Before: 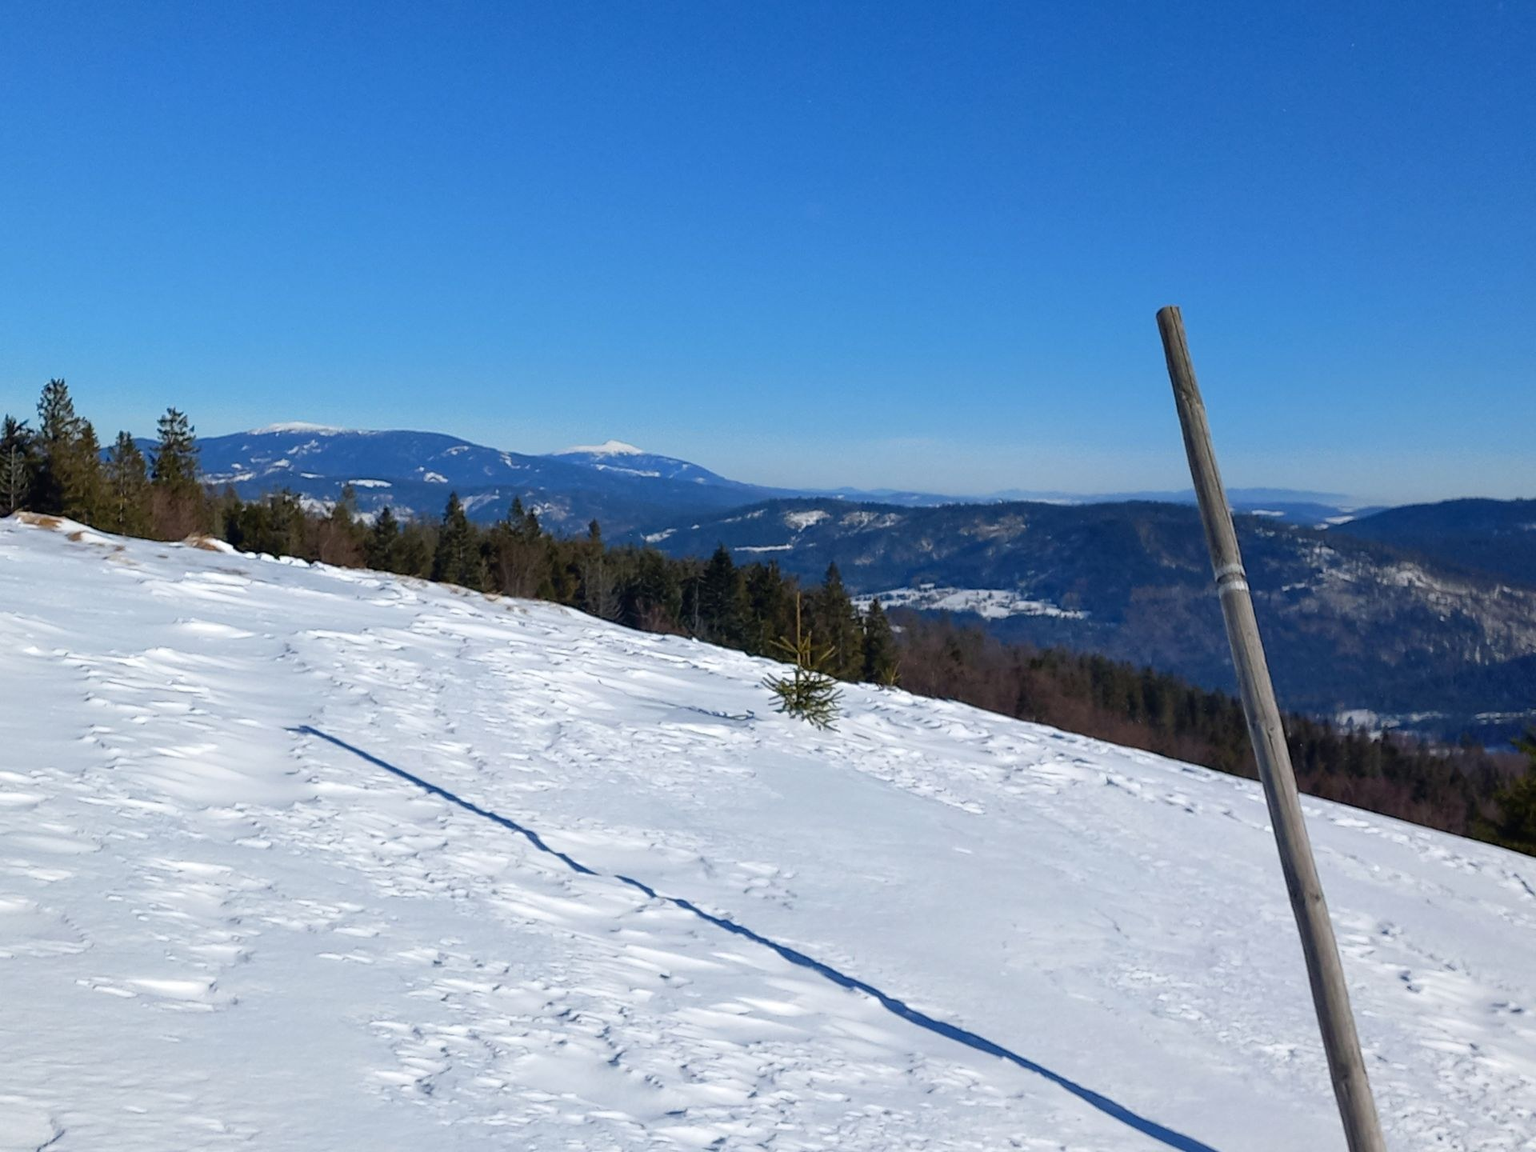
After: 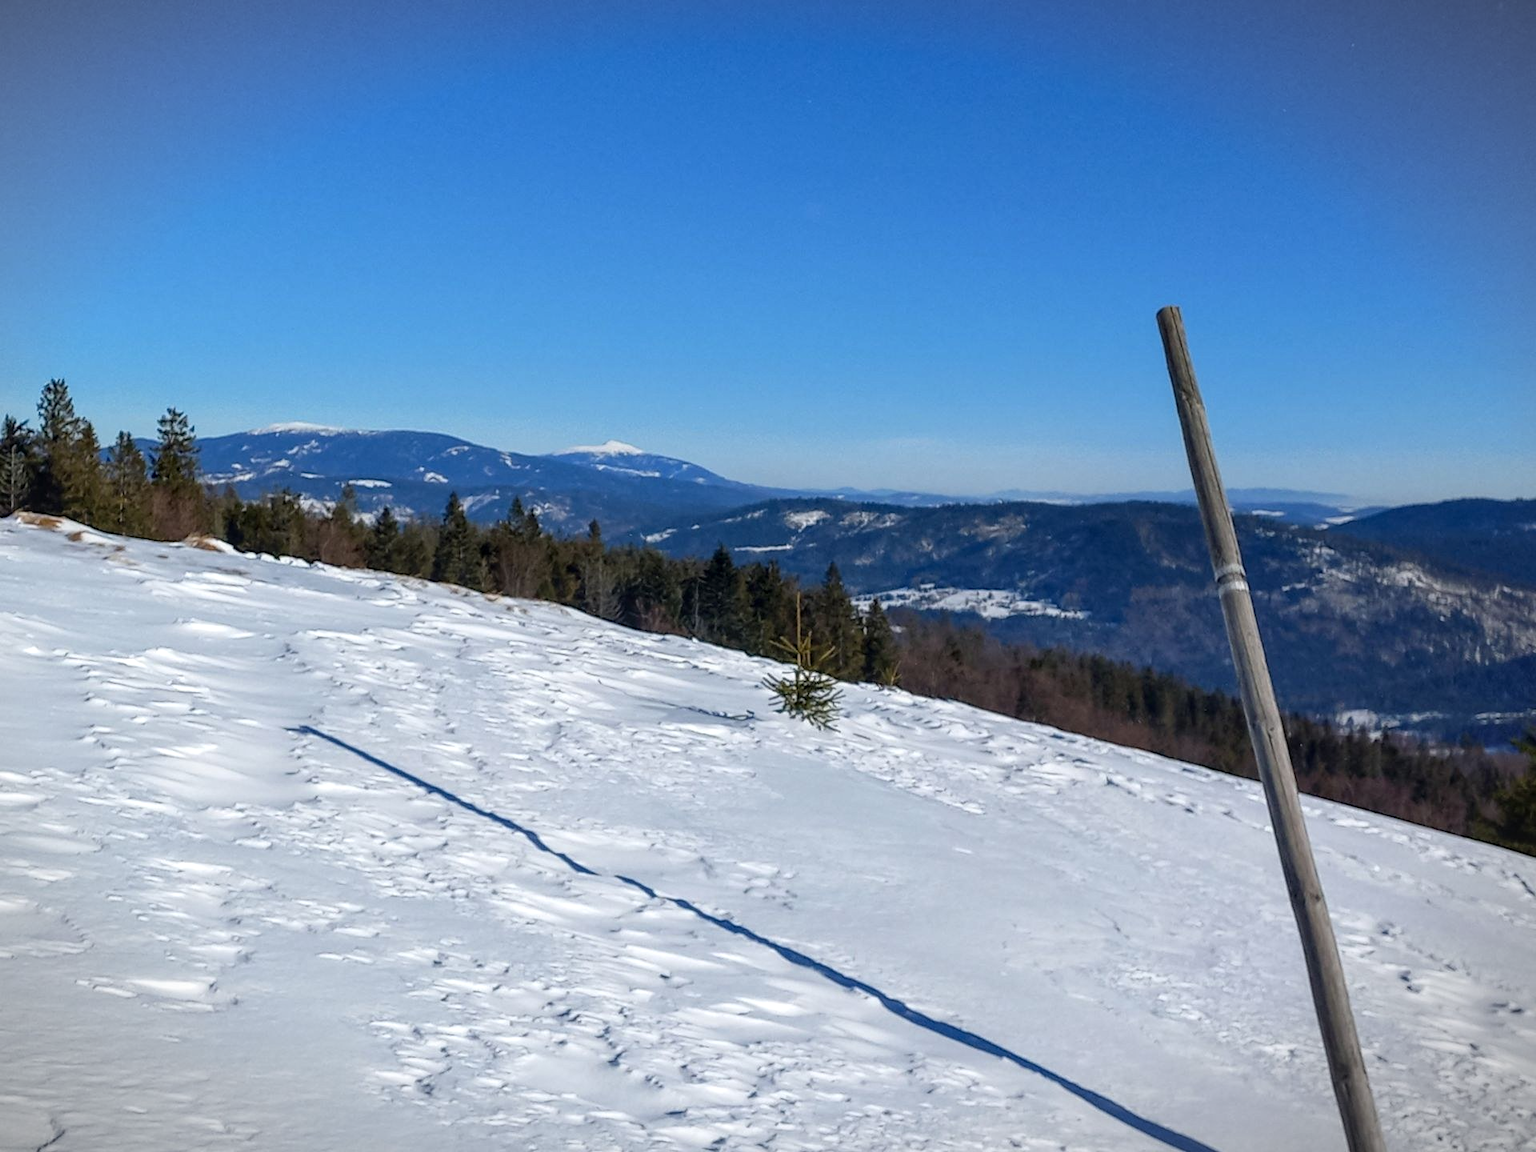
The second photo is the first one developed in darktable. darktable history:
vignetting: fall-off start 99.65%, width/height ratio 1.308
local contrast: on, module defaults
